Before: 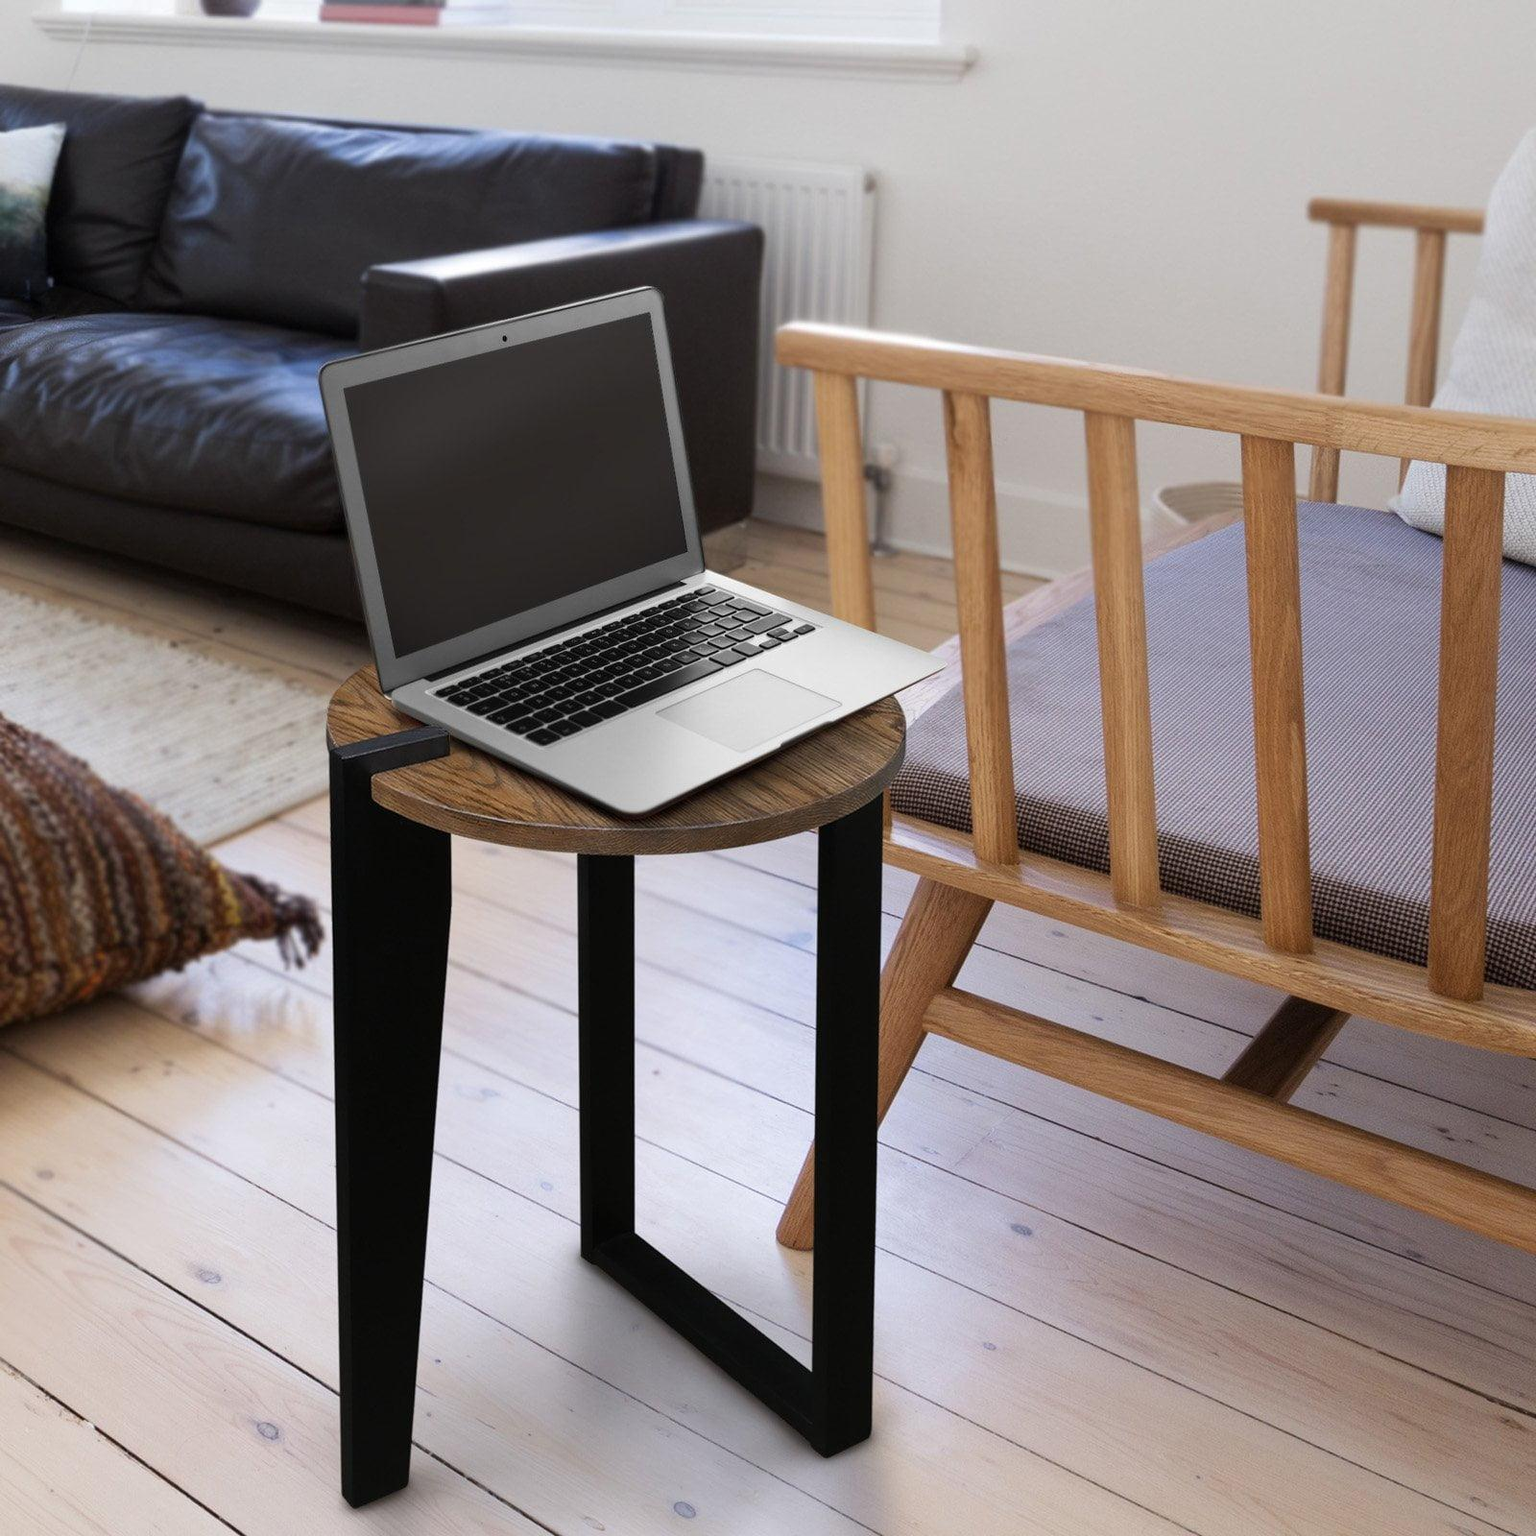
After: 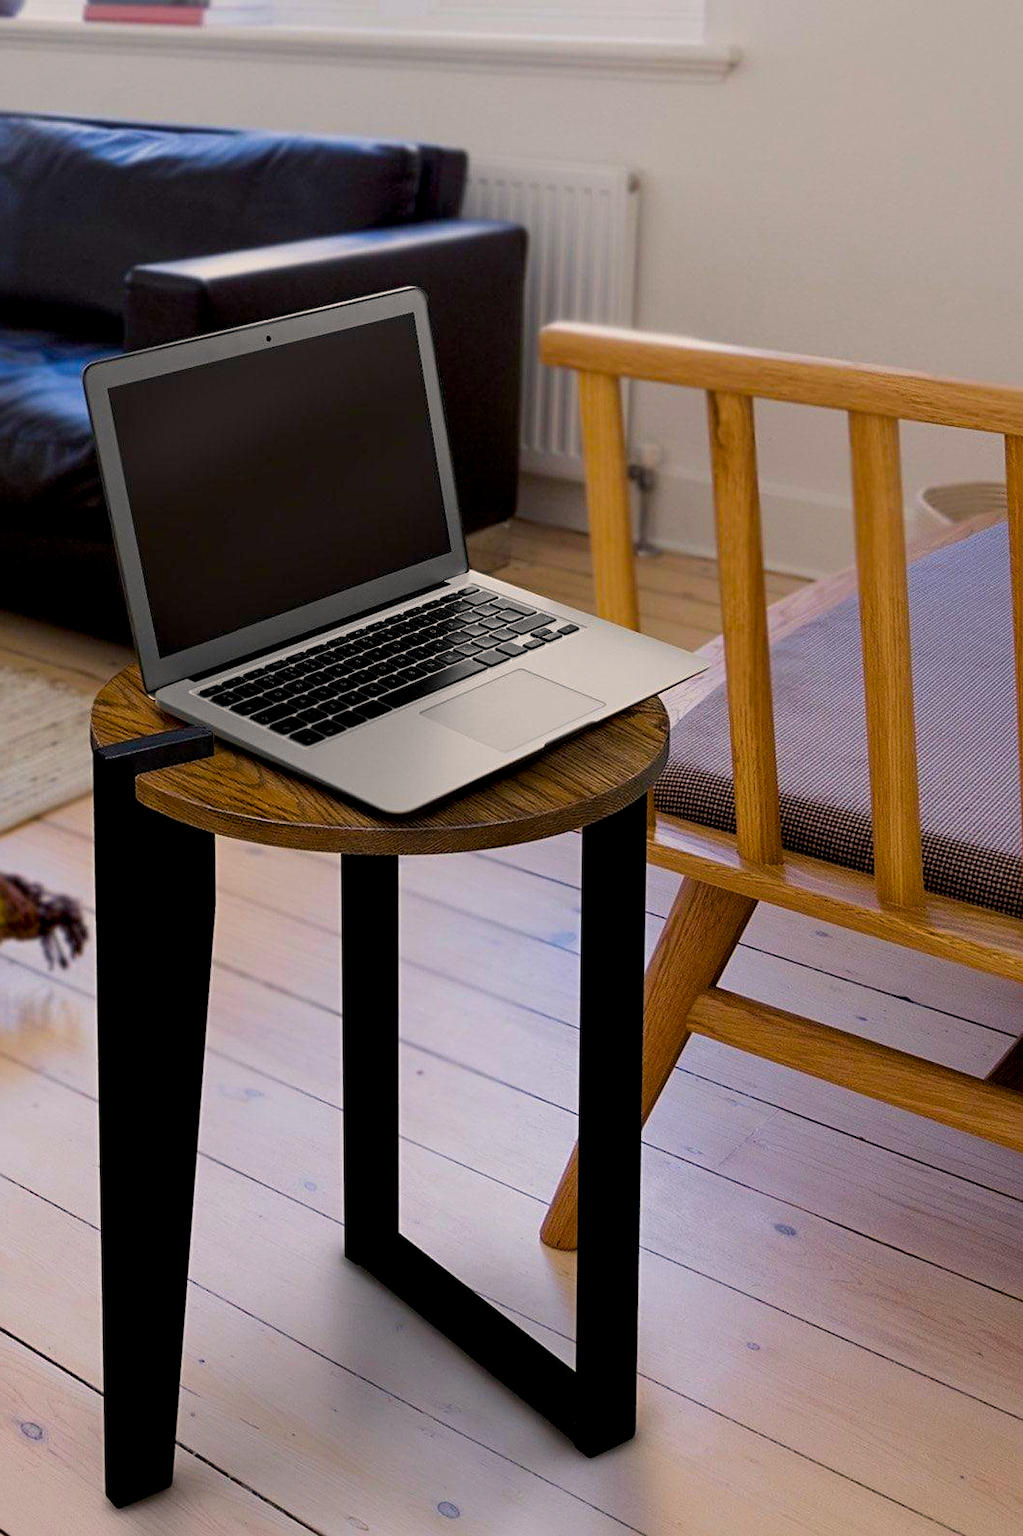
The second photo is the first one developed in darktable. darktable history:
crop: left 15.401%, right 17.917%
color balance rgb: shadows lift › luminance -10.206%, highlights gain › chroma 2.868%, highlights gain › hue 61.03°, linear chroma grading › global chroma 24.472%, perceptual saturation grading › global saturation 0.147%, global vibrance 50.457%
exposure: black level correction 0.011, exposure -0.479 EV, compensate exposure bias true, compensate highlight preservation false
sharpen: radius 2.497, amount 0.332
